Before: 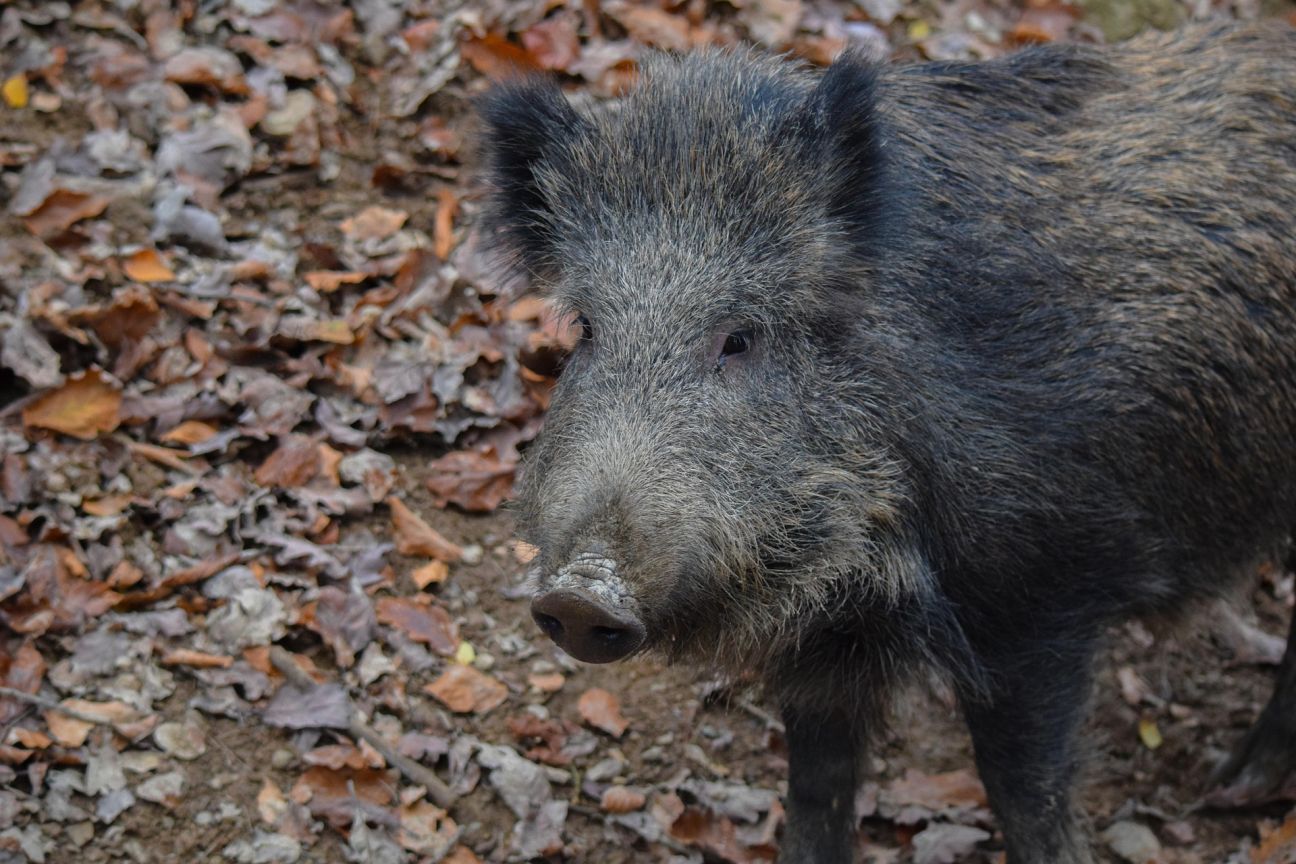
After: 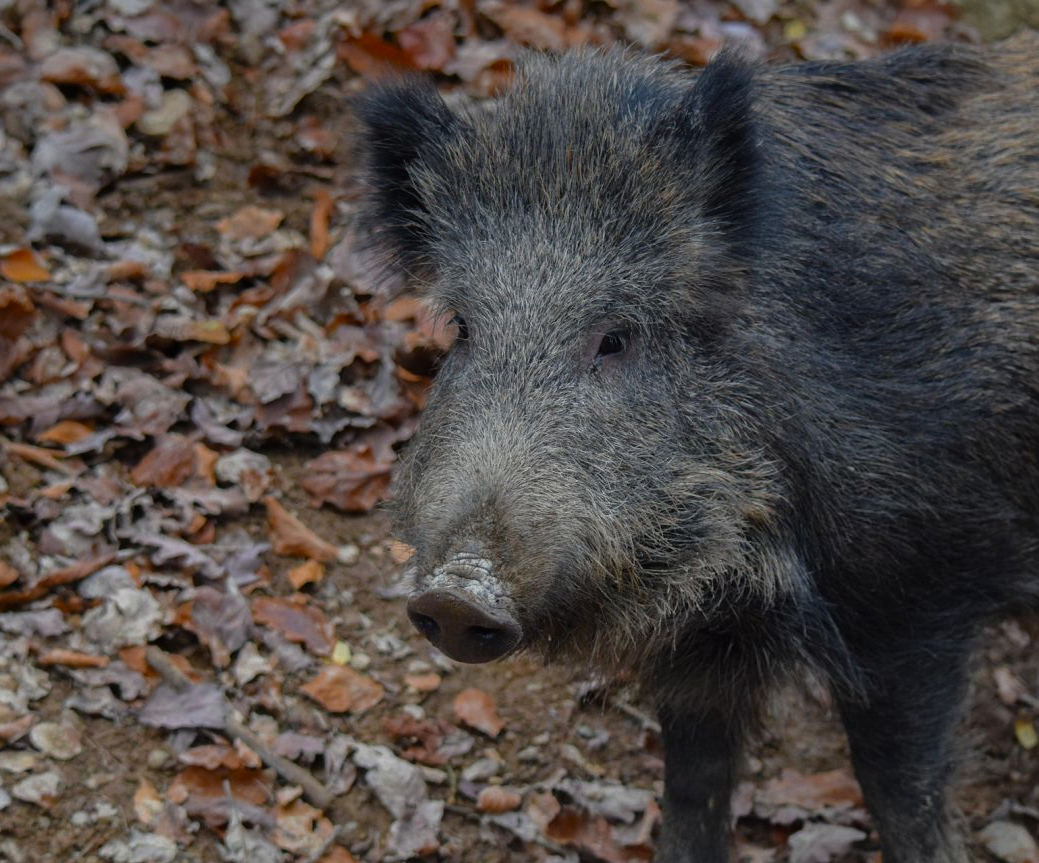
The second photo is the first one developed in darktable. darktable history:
crop and rotate: left 9.597%, right 10.195%
graduated density: rotation -0.352°, offset 57.64
color zones: curves: ch0 [(0.11, 0.396) (0.195, 0.36) (0.25, 0.5) (0.303, 0.412) (0.357, 0.544) (0.75, 0.5) (0.967, 0.328)]; ch1 [(0, 0.468) (0.112, 0.512) (0.202, 0.6) (0.25, 0.5) (0.307, 0.352) (0.357, 0.544) (0.75, 0.5) (0.963, 0.524)]
